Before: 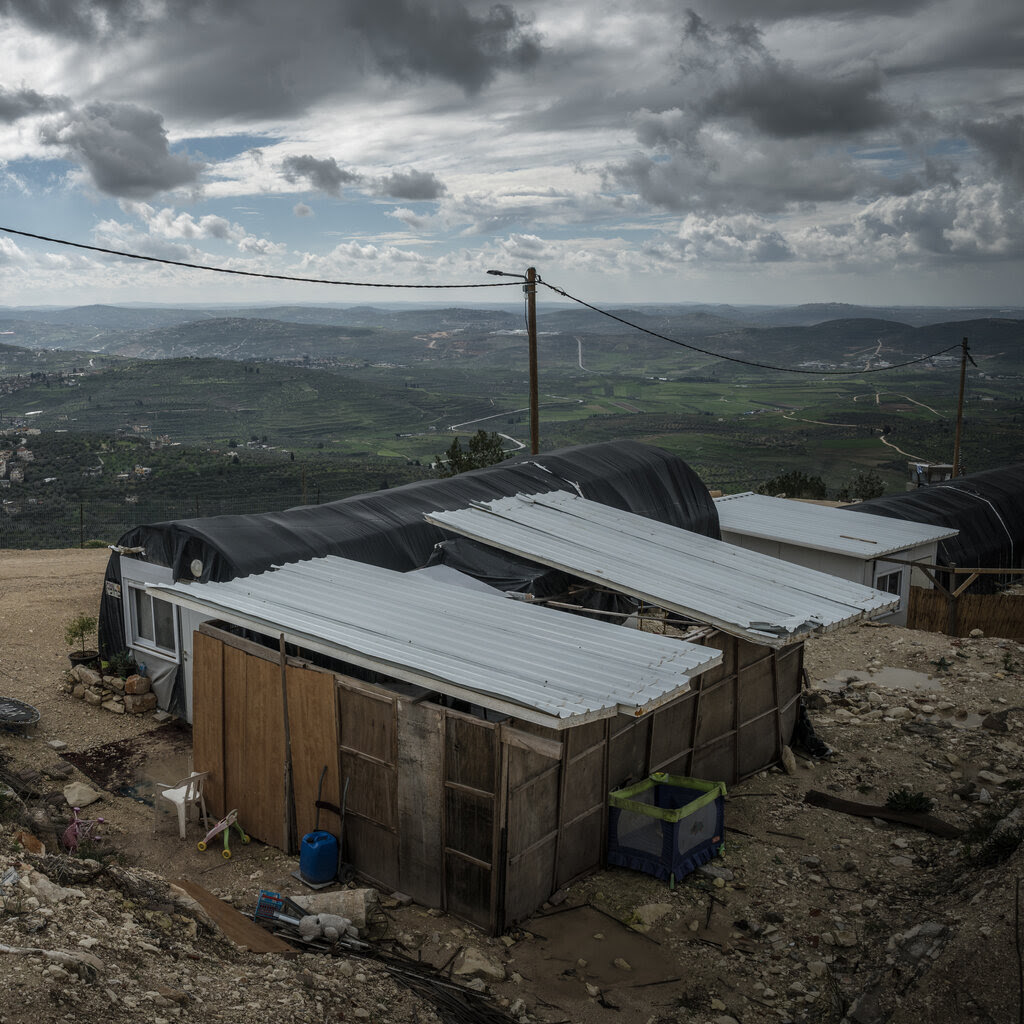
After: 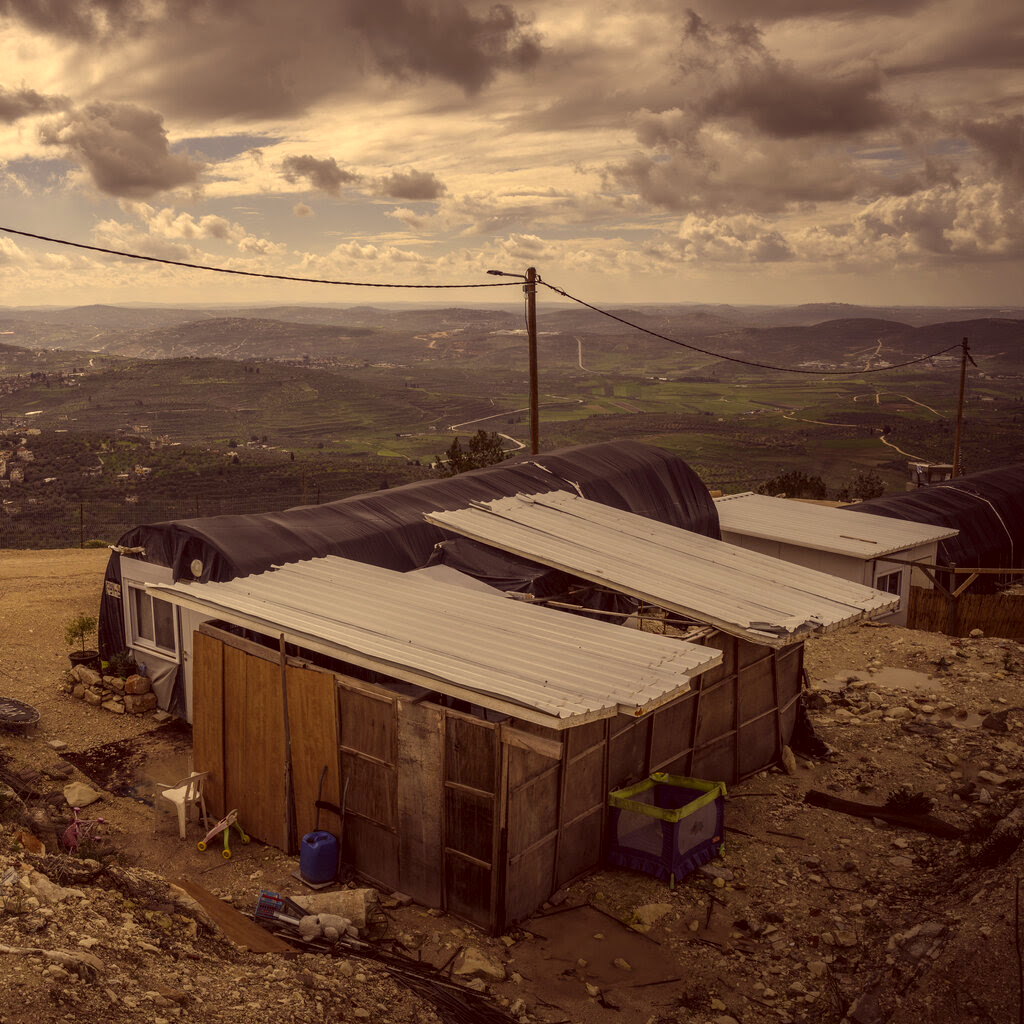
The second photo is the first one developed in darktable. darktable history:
color correction: highlights a* 10.04, highlights b* 38.63, shadows a* 15, shadows b* 3.63
